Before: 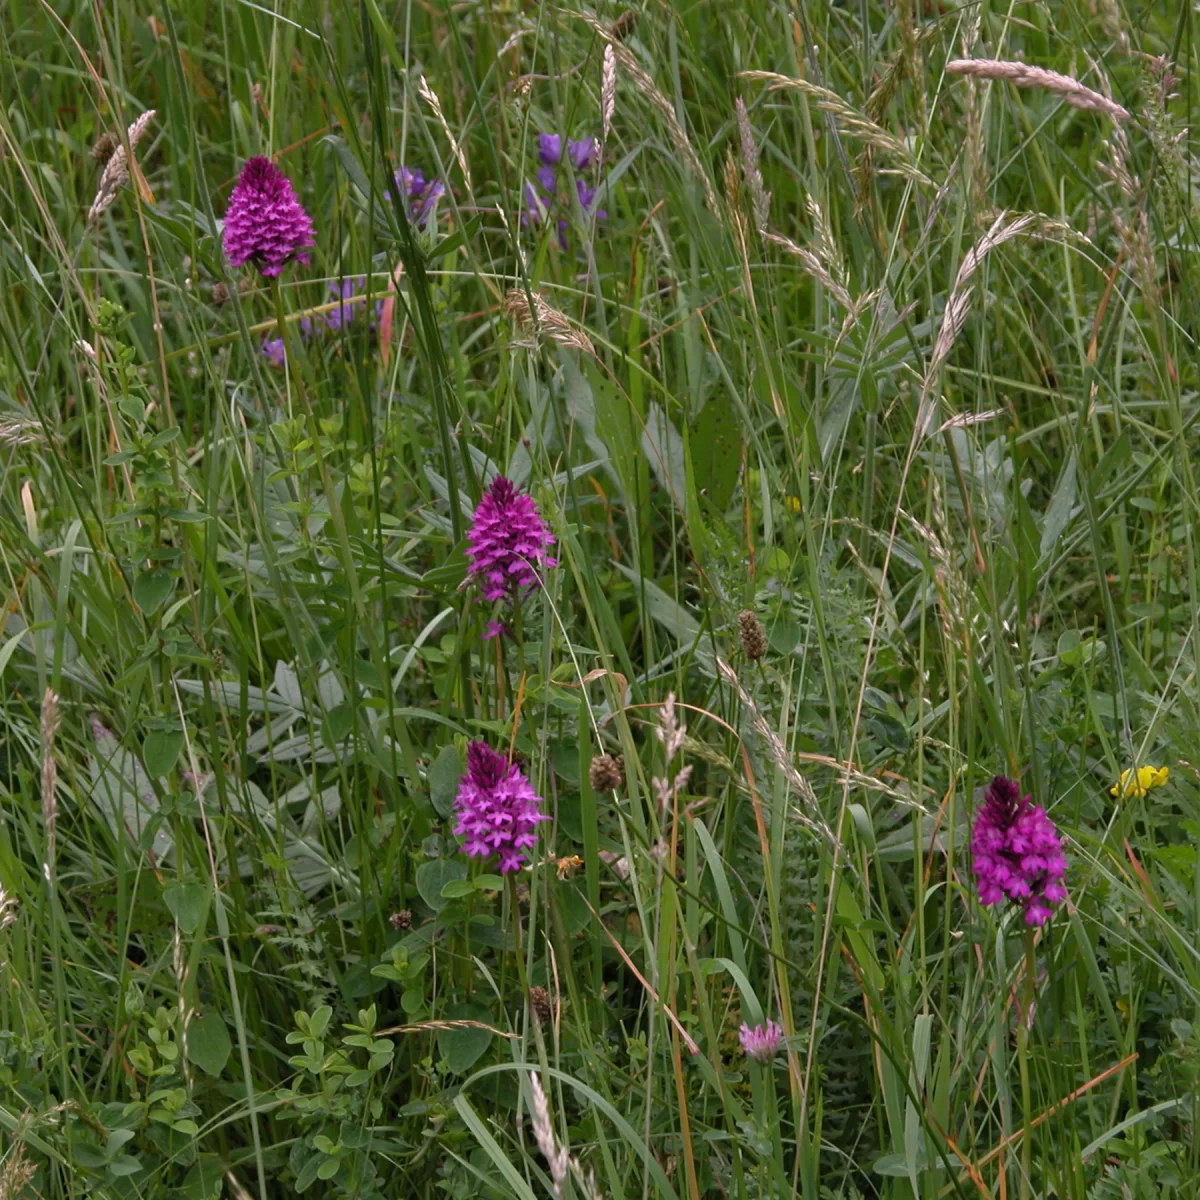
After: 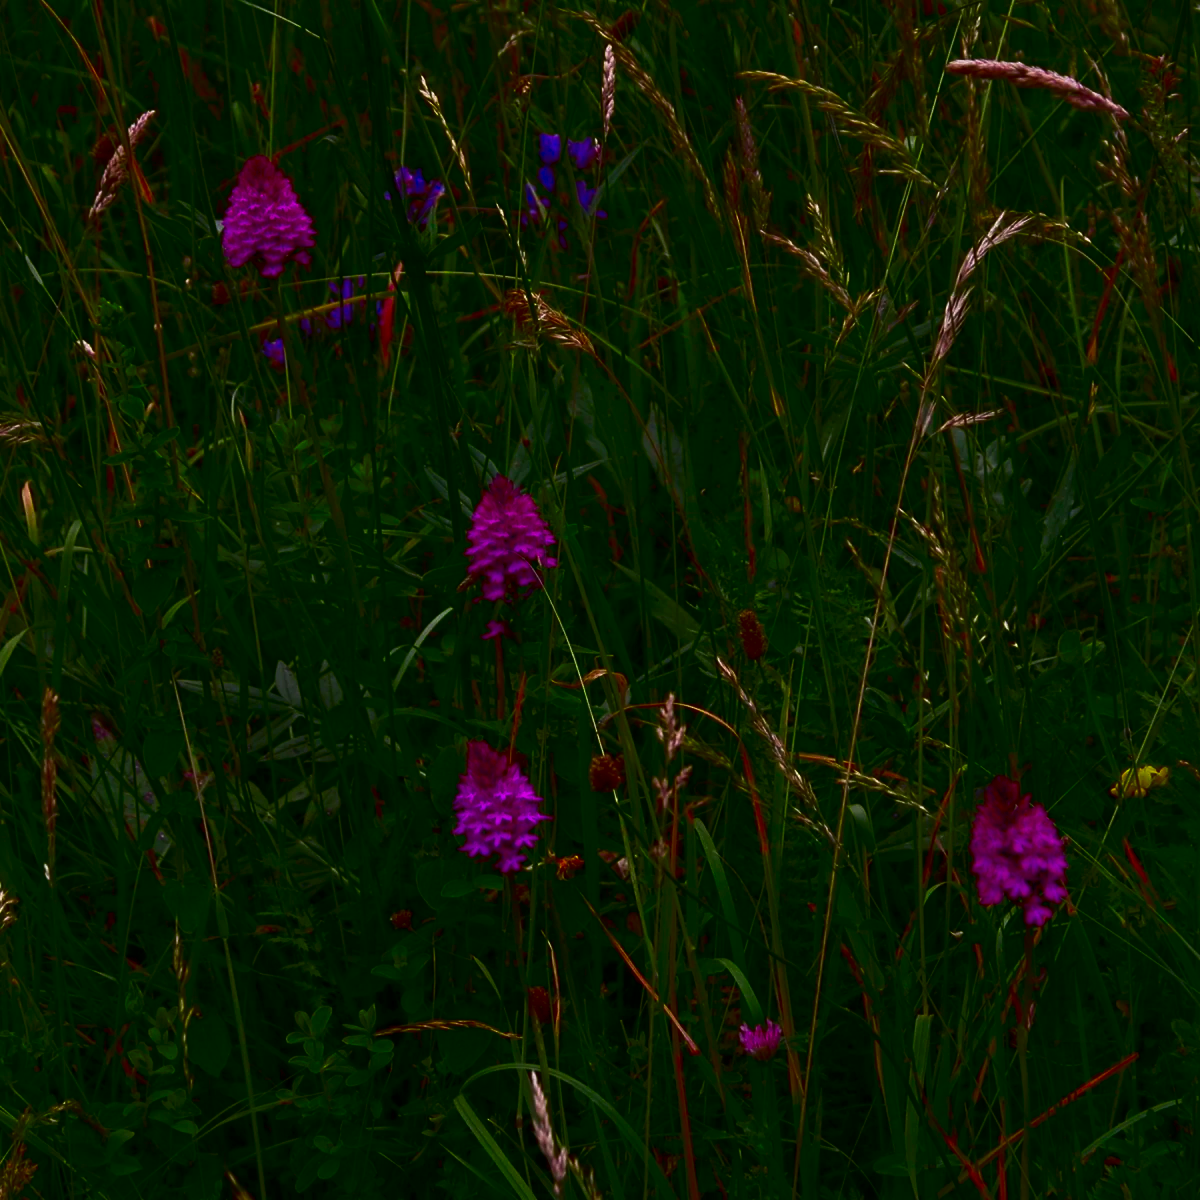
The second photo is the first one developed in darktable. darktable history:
contrast brightness saturation: brightness -0.99, saturation 0.998
